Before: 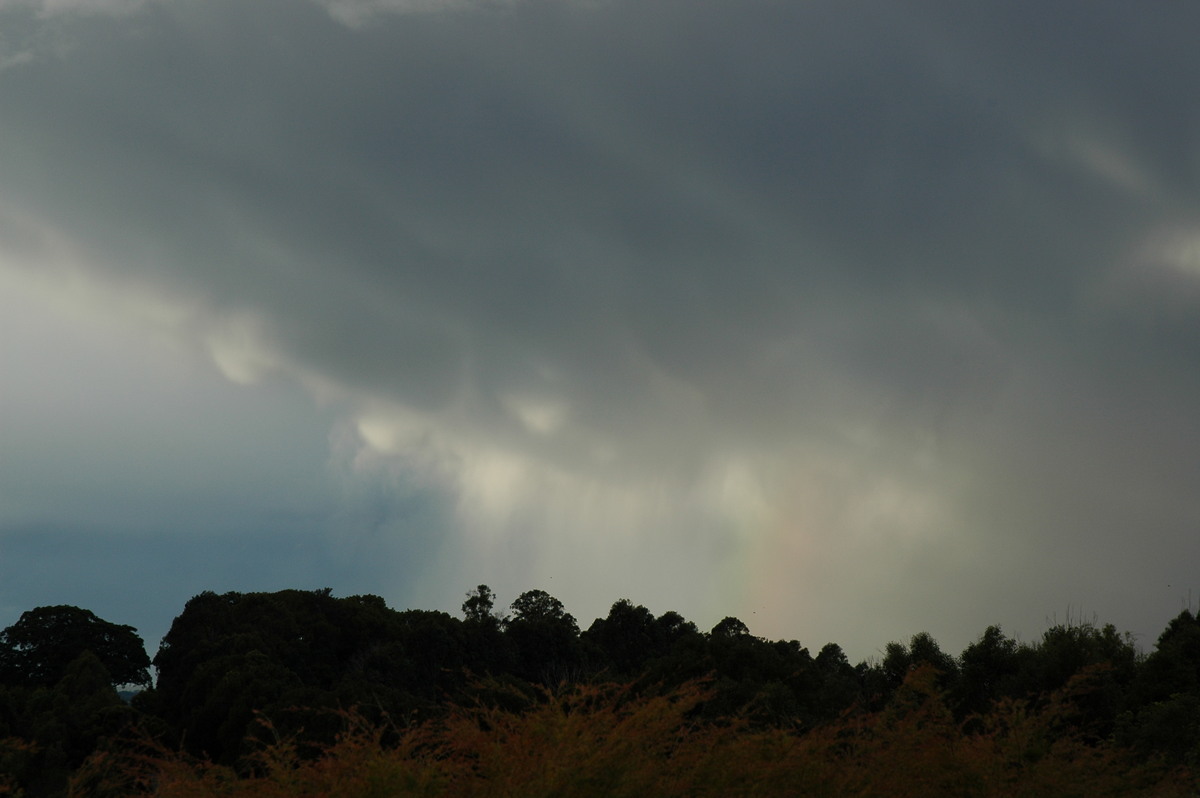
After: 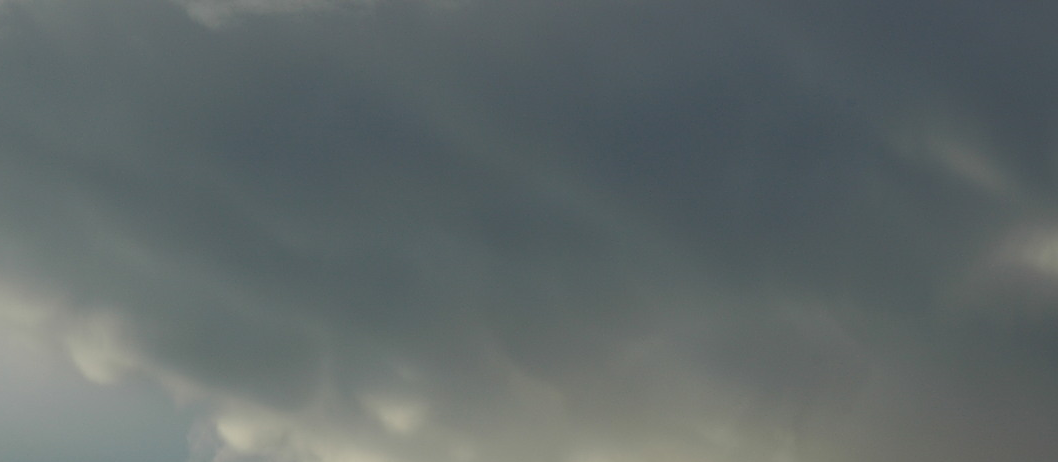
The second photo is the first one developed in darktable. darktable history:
crop and rotate: left 11.776%, bottom 42.079%
sharpen: on, module defaults
